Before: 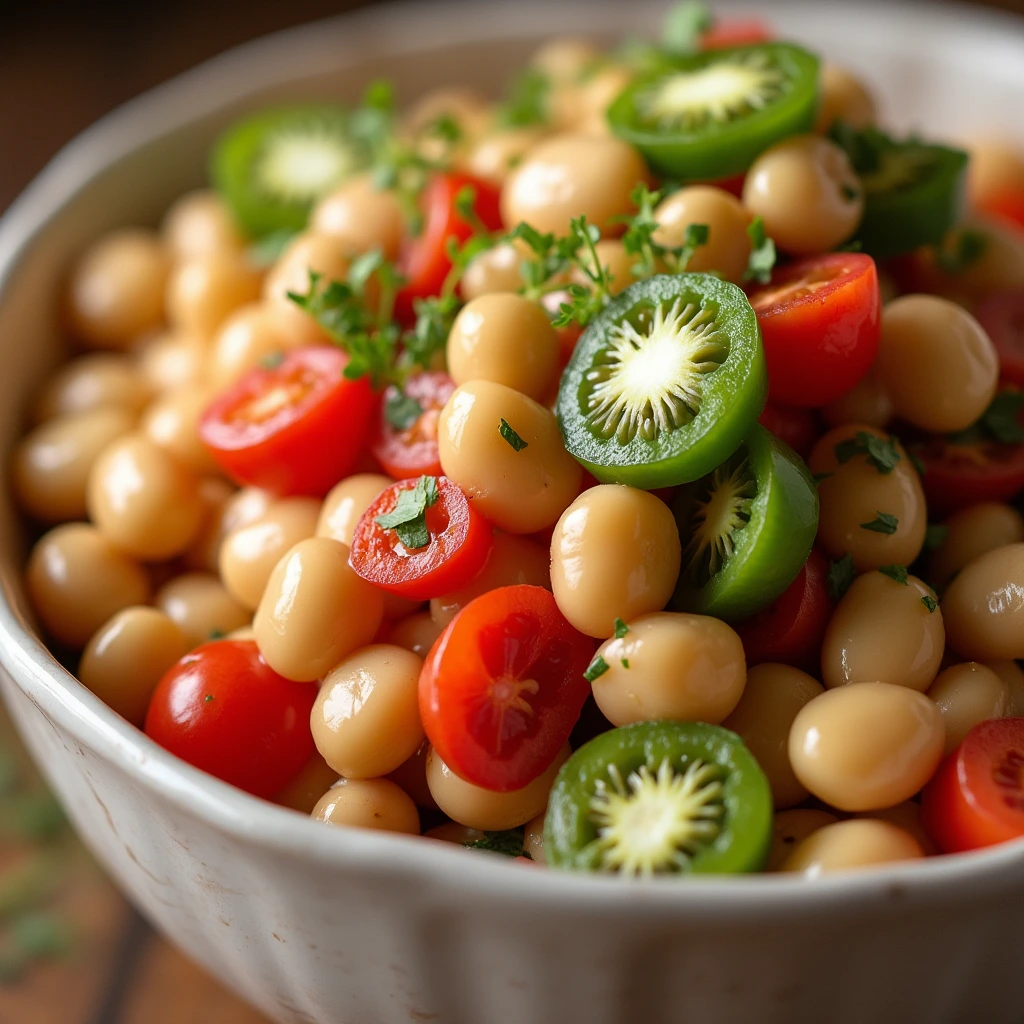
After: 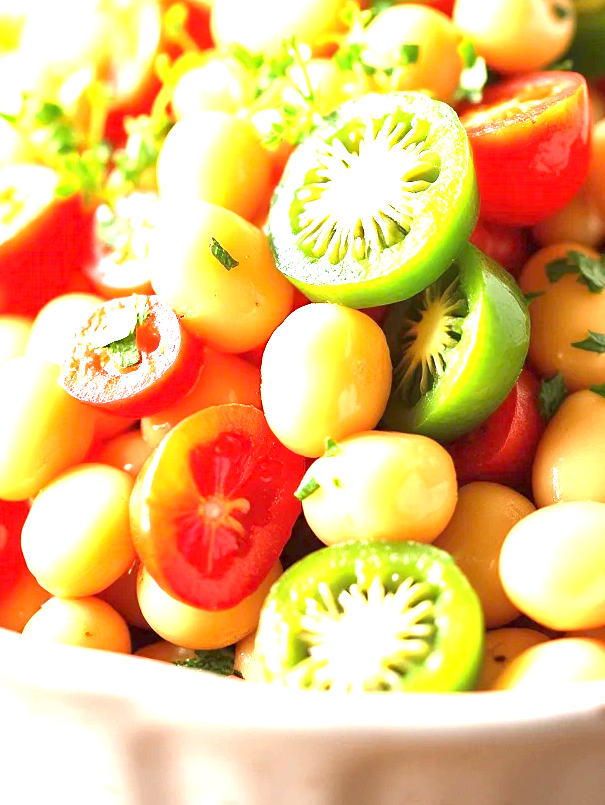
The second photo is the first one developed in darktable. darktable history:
crop and rotate: left 28.256%, top 17.734%, right 12.656%, bottom 3.573%
exposure: exposure 3 EV, compensate highlight preservation false
sharpen: radius 5.325, amount 0.312, threshold 26.433
